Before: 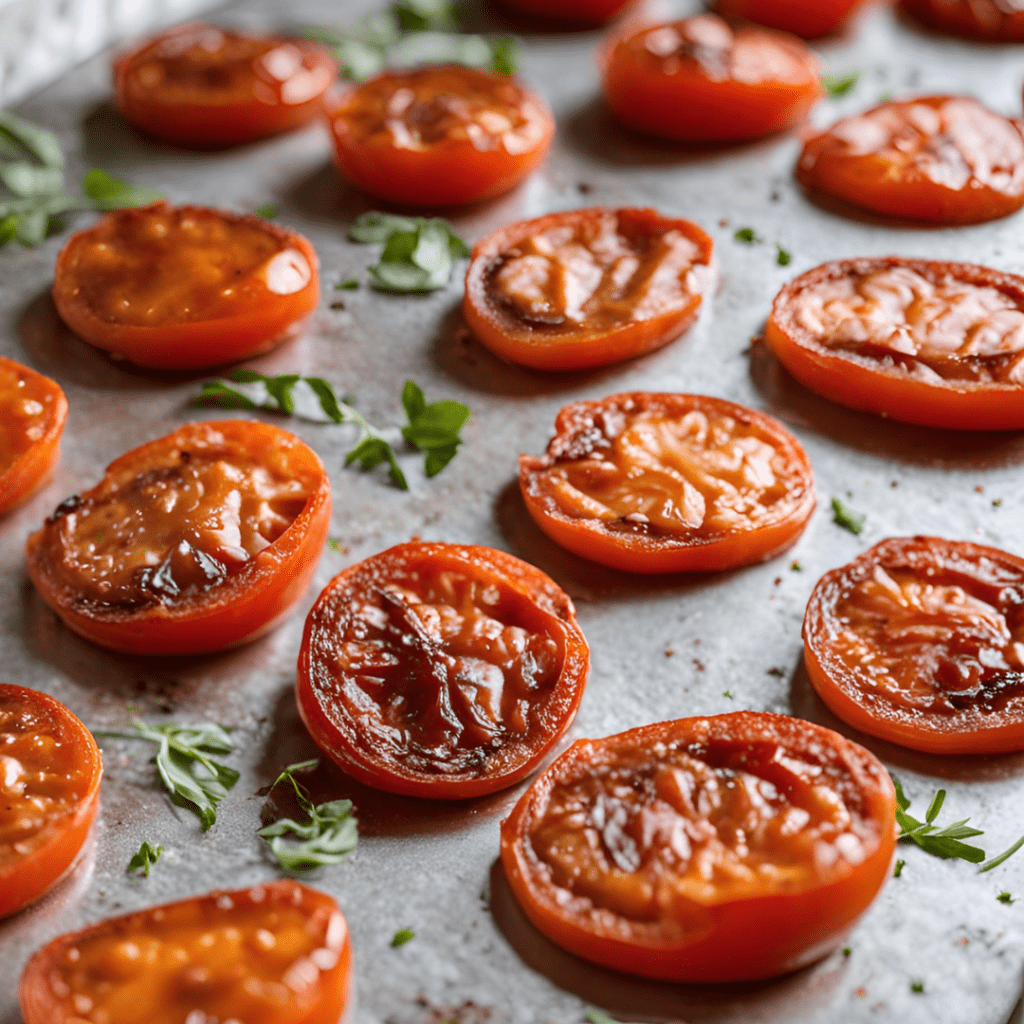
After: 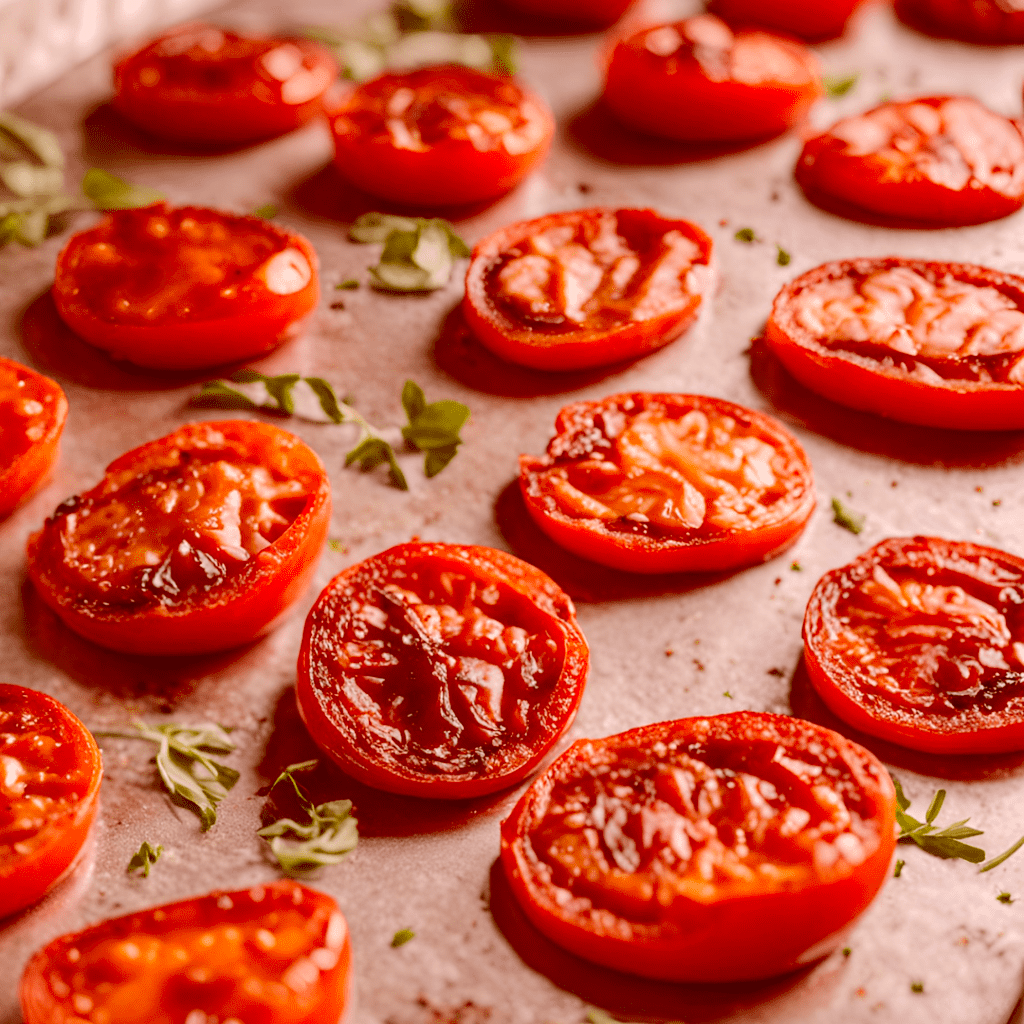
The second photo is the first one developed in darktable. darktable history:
base curve: curves: ch0 [(0, 0) (0.235, 0.266) (0.503, 0.496) (0.786, 0.72) (1, 1)]
color correction: highlights a* 9.03, highlights b* 8.71, shadows a* 40, shadows b* 40, saturation 0.8
color zones: curves: ch0 [(0, 0.613) (0.01, 0.613) (0.245, 0.448) (0.498, 0.529) (0.642, 0.665) (0.879, 0.777) (0.99, 0.613)]; ch1 [(0, 0) (0.143, 0) (0.286, 0) (0.429, 0) (0.571, 0) (0.714, 0) (0.857, 0)], mix -121.96%
